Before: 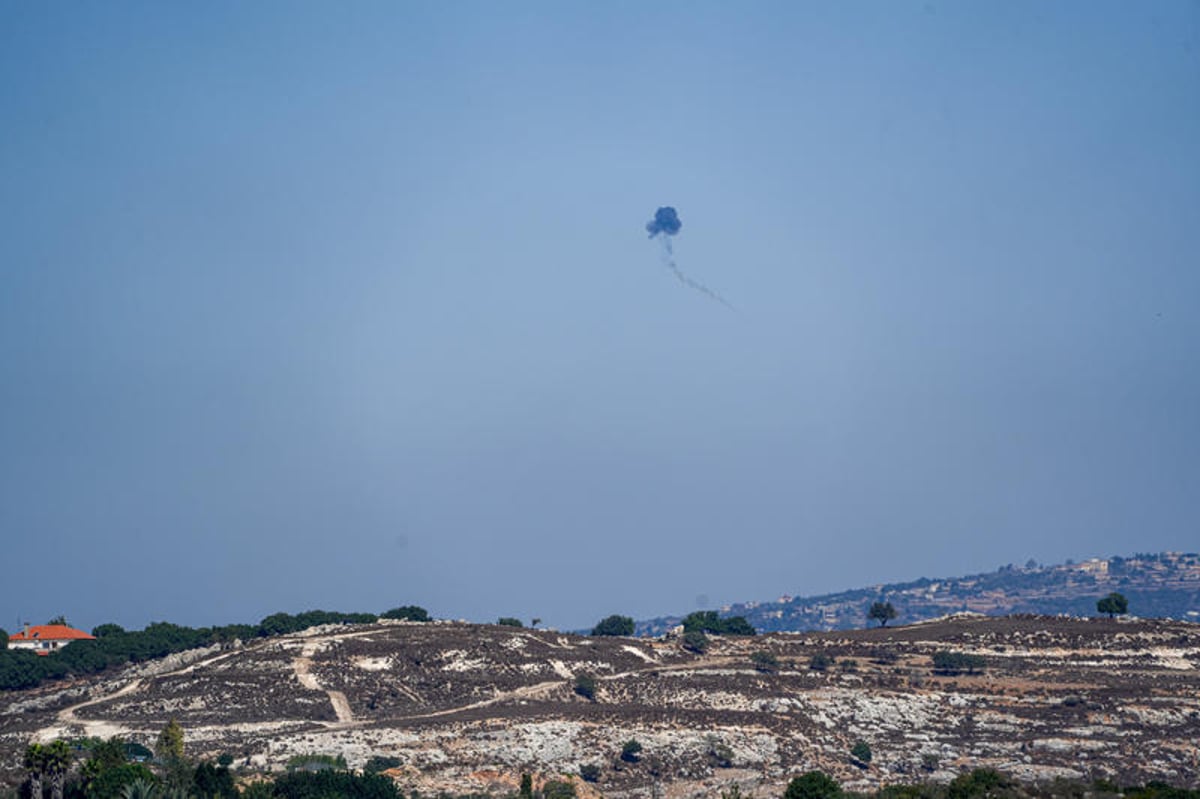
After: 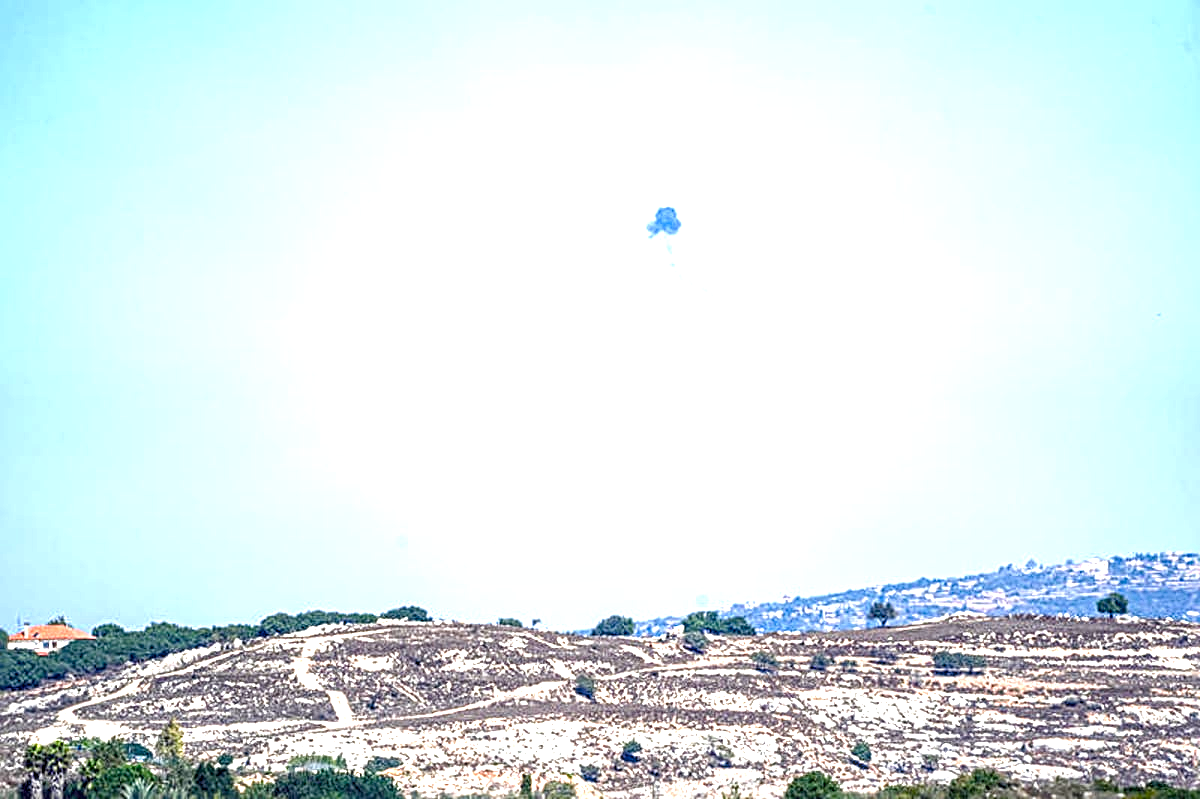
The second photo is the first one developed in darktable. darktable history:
exposure: black level correction 0, exposure 2.106 EV, compensate exposure bias true, compensate highlight preservation false
sharpen: radius 3.074
color balance rgb: perceptual saturation grading › global saturation 13.666%, perceptual saturation grading › highlights -25.225%, perceptual saturation grading › shadows 24.744%
local contrast: highlights 63%, detail 143%, midtone range 0.421
